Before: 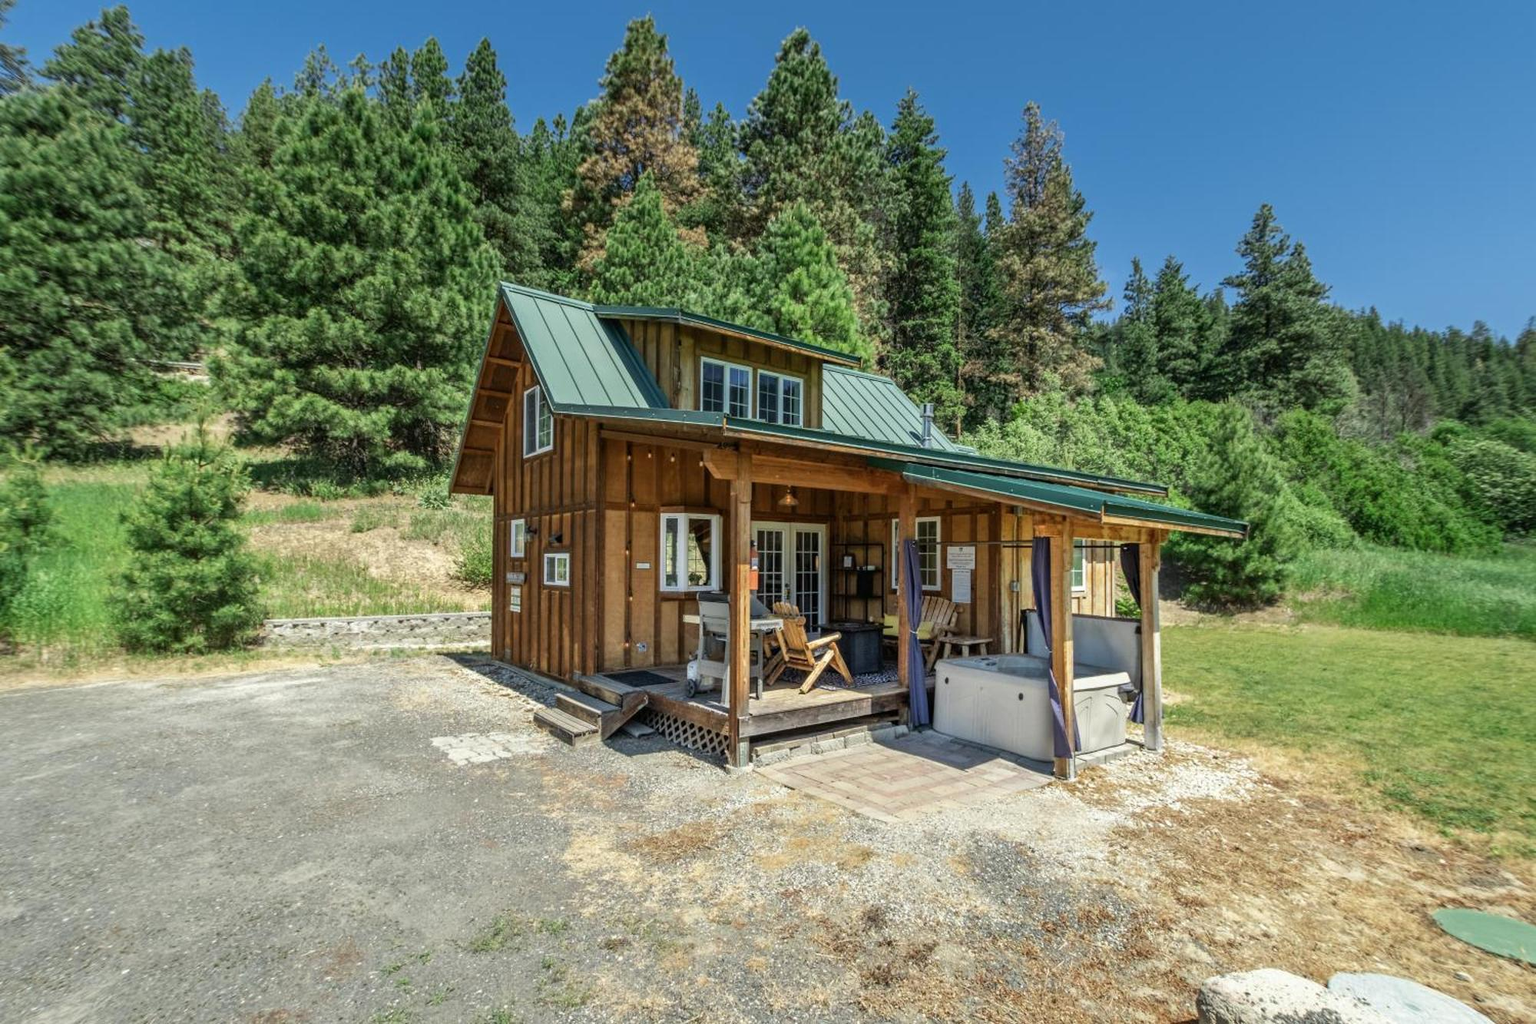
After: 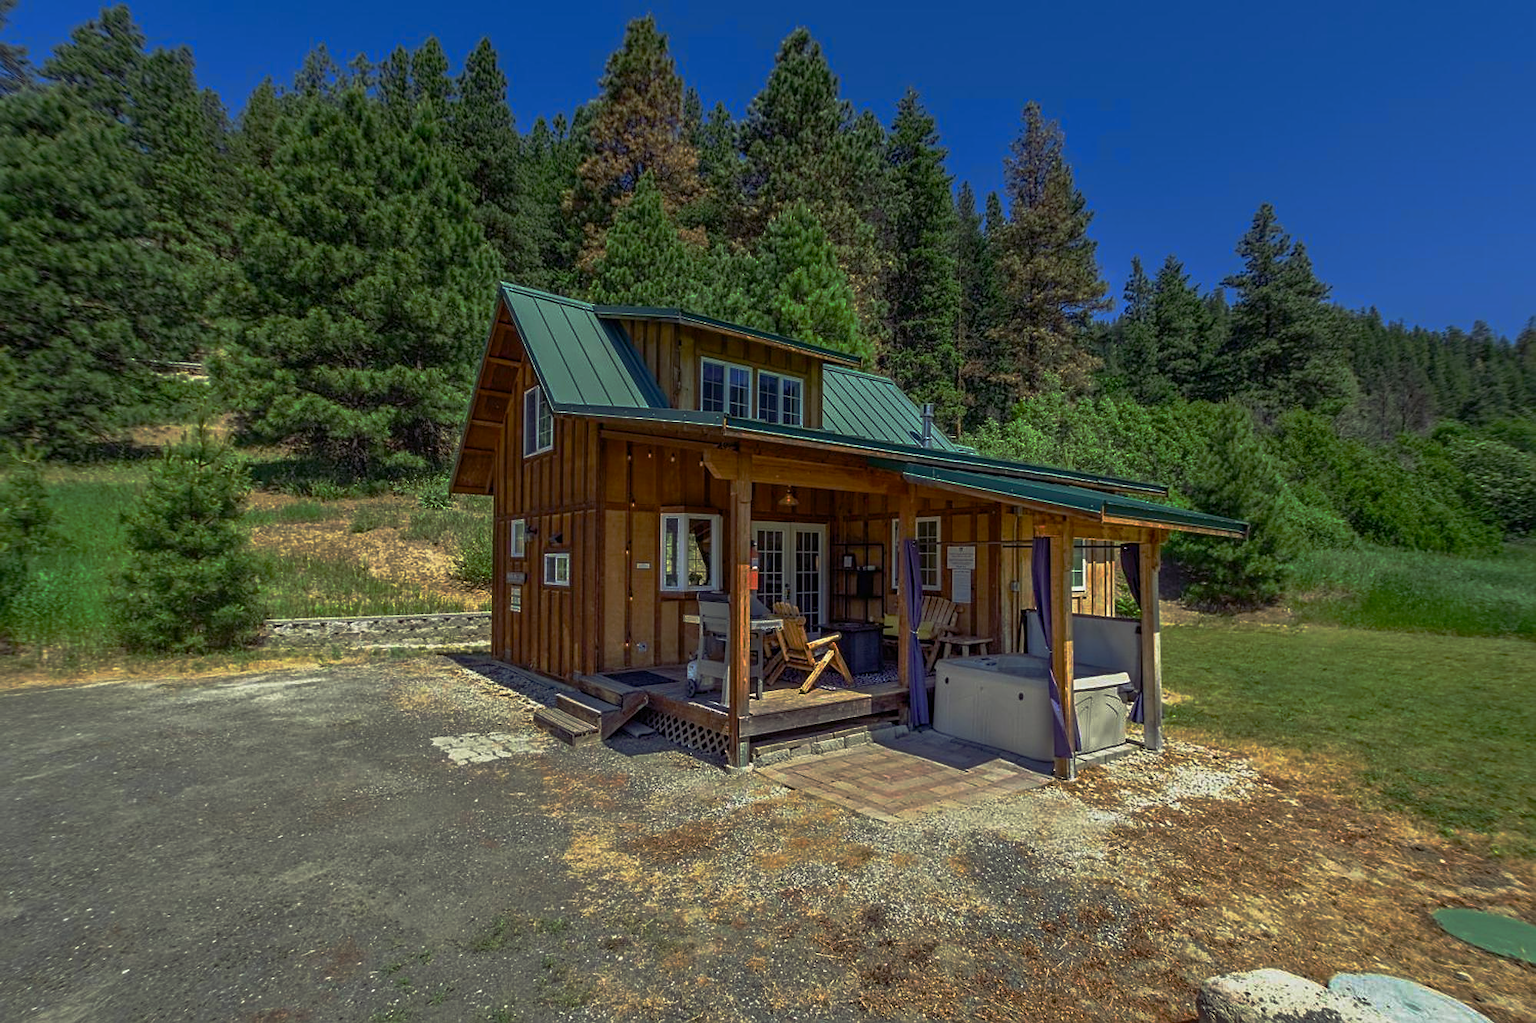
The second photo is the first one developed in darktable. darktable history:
base curve: curves: ch0 [(0, 0) (0.564, 0.291) (0.802, 0.731) (1, 1)], preserve colors none
sharpen: on, module defaults
color balance rgb: shadows lift › luminance -21.735%, shadows lift › chroma 8.977%, shadows lift › hue 284.98°, linear chroma grading › global chroma 0.584%, perceptual saturation grading › global saturation 34.773%, perceptual saturation grading › highlights -29.867%, perceptual saturation grading › shadows 35.679%, perceptual brilliance grading › global brilliance 2.756%, perceptual brilliance grading › highlights -3.376%, perceptual brilliance grading › shadows 2.874%, contrast -10.081%
